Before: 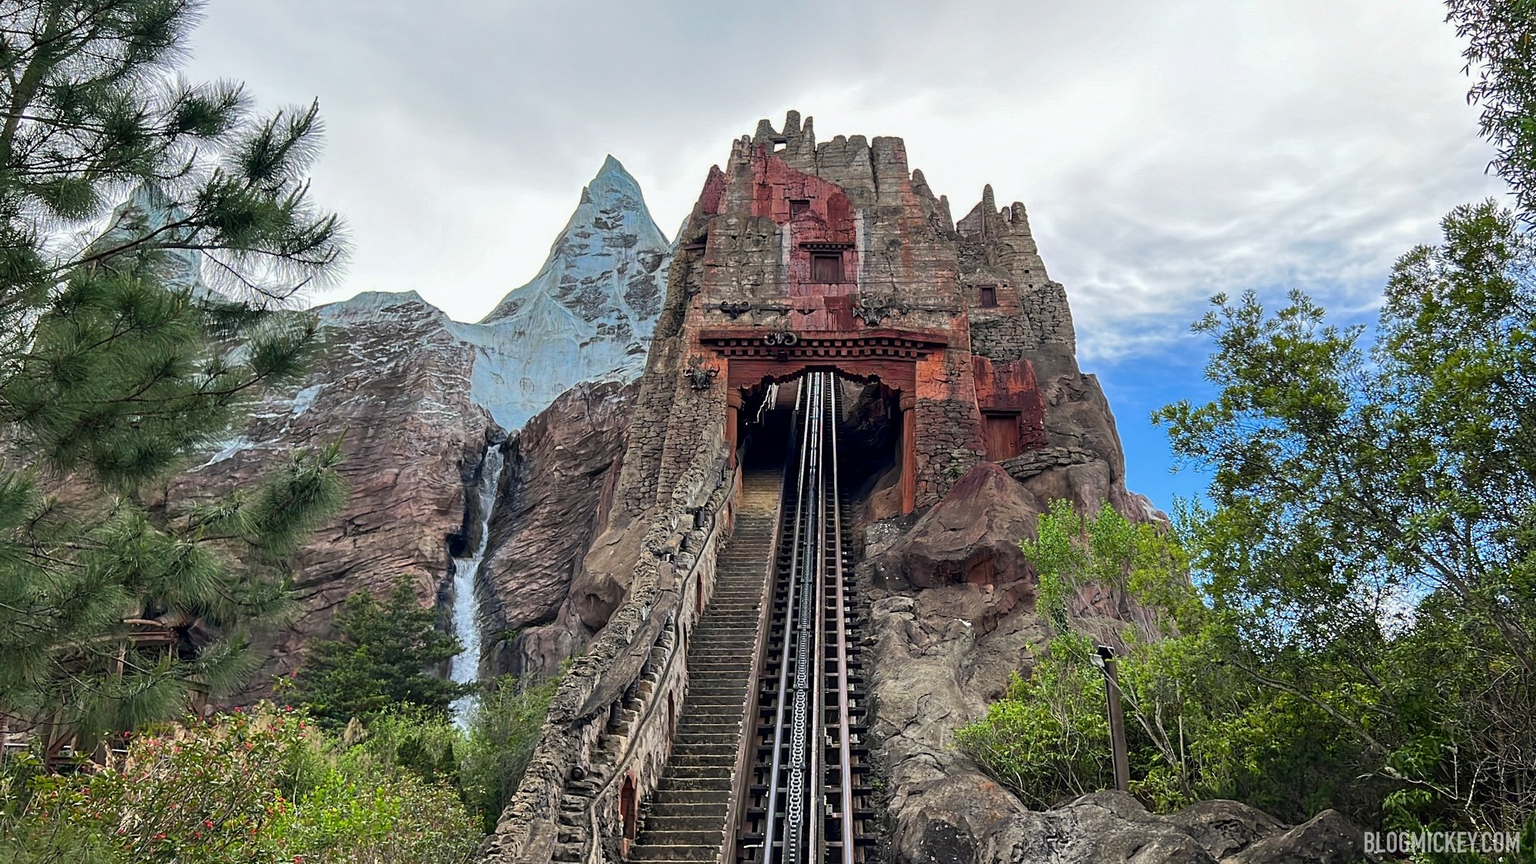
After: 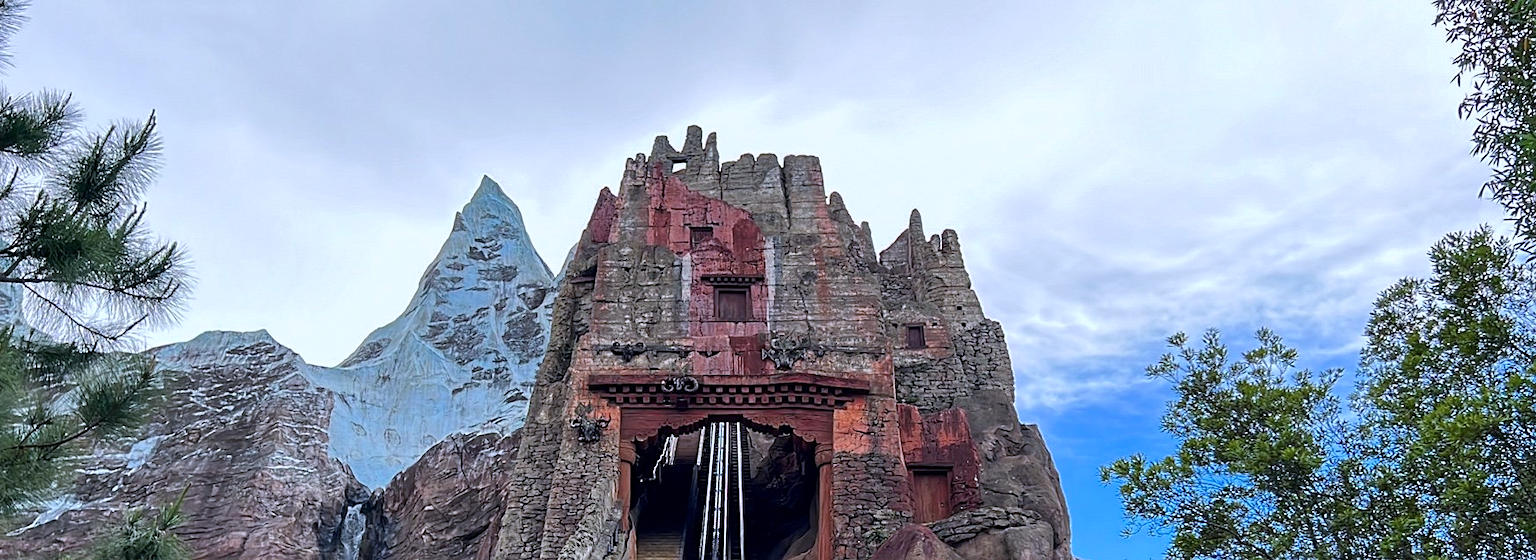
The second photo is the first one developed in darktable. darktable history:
sharpen: amount 0.2
crop and rotate: left 11.812%, bottom 42.776%
color calibration: illuminant as shot in camera, x 0.37, y 0.382, temperature 4313.32 K
